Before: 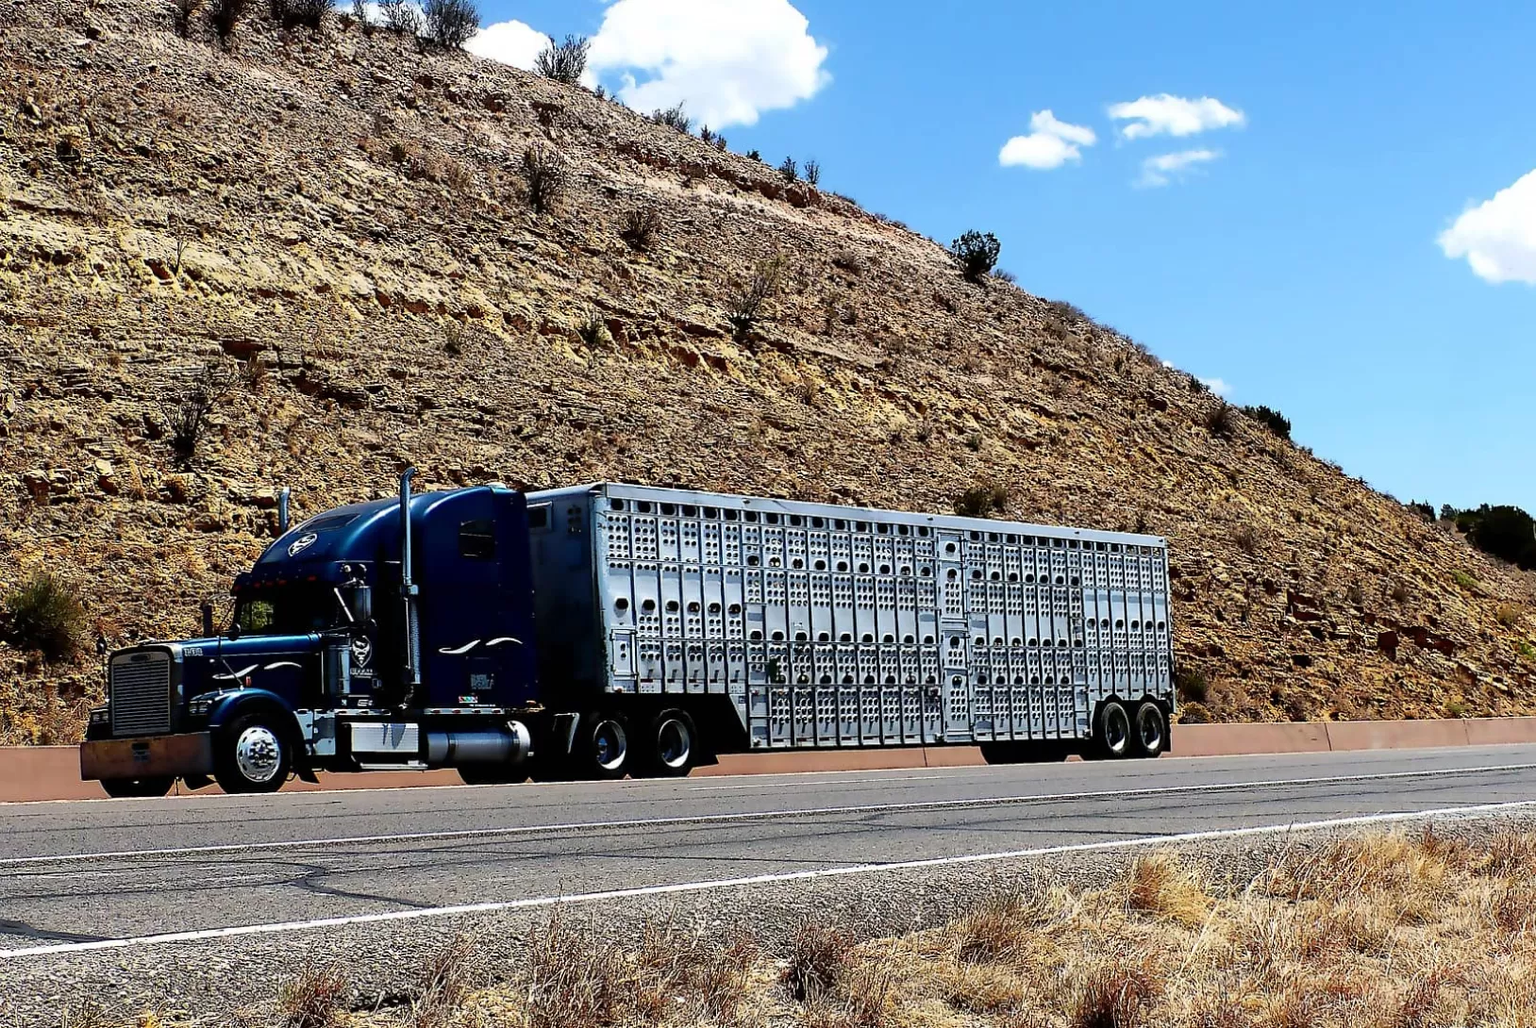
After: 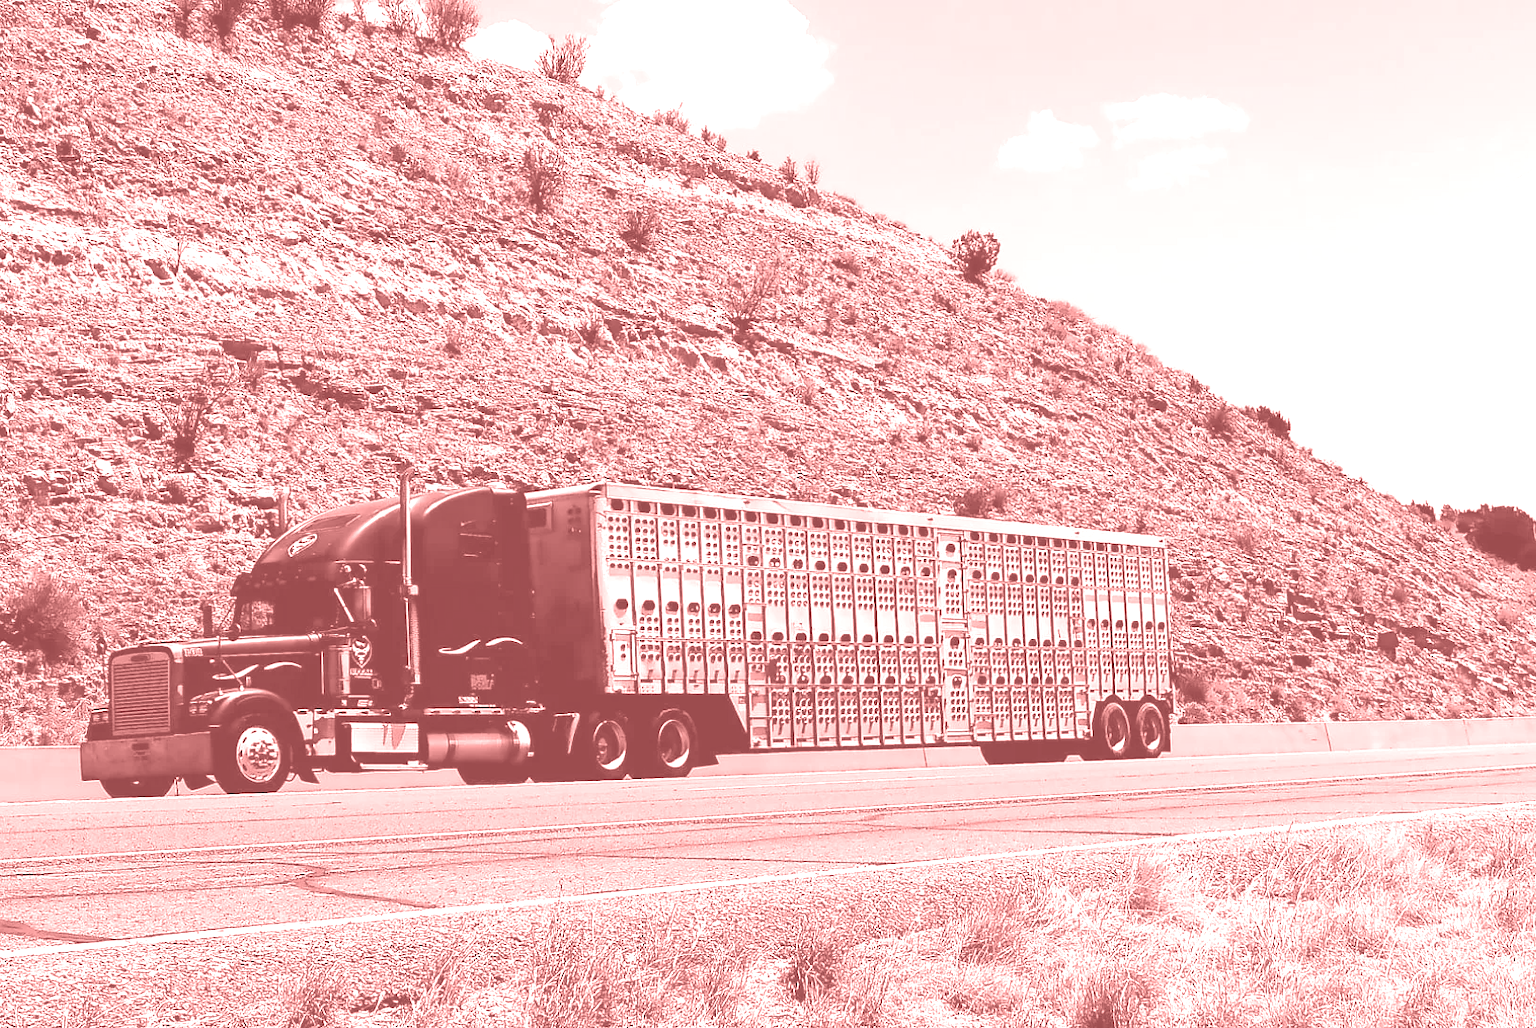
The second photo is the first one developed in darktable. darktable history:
rgb levels: preserve colors max RGB
exposure: black level correction 0, exposure 2 EV, compensate highlight preservation false
colorize: saturation 51%, source mix 50.67%, lightness 50.67%
